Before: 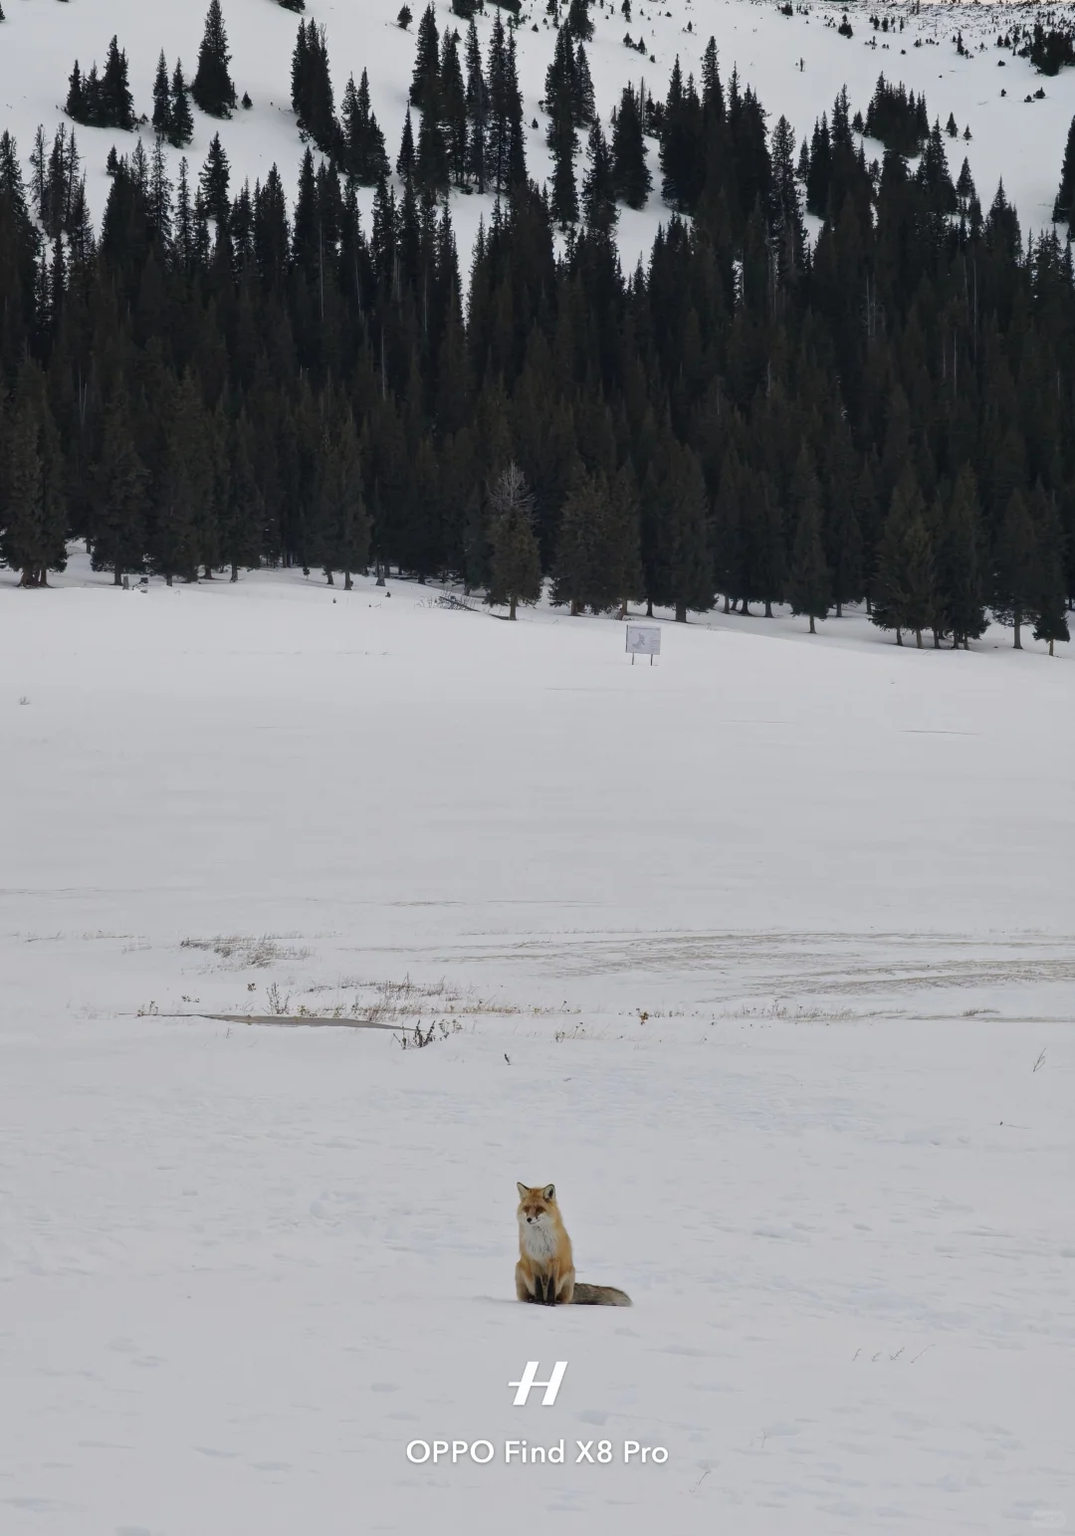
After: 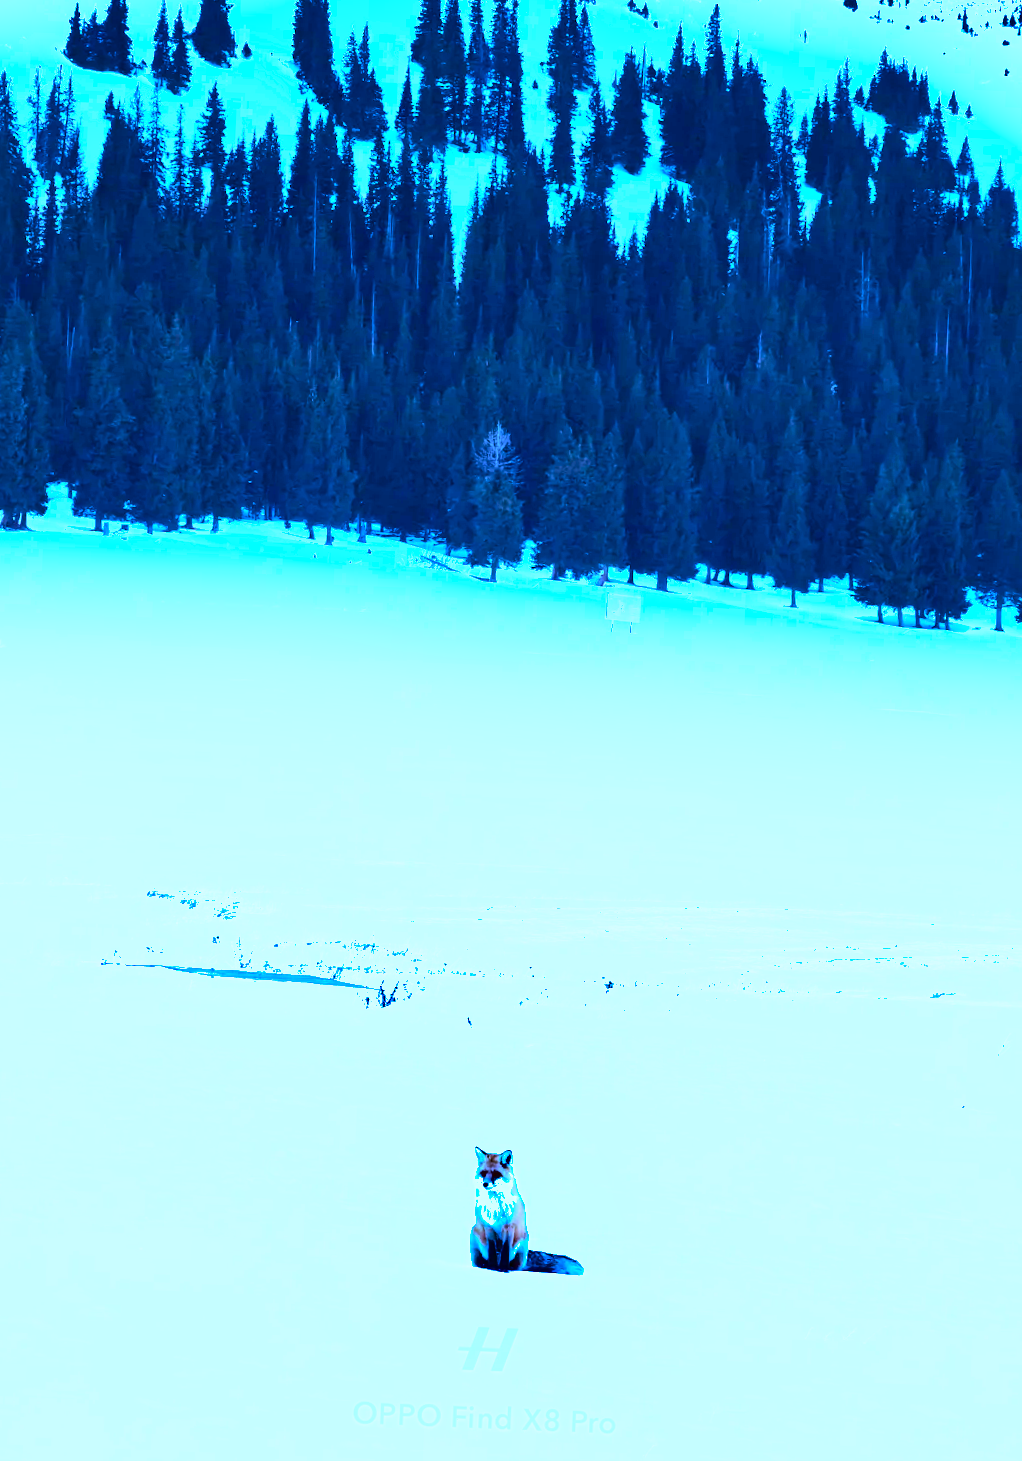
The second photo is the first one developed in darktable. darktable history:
shadows and highlights: shadows 39.79, highlights -53.36, low approximation 0.01, soften with gaussian
contrast brightness saturation: contrast 0.229, brightness 0.097, saturation 0.286
color balance rgb: perceptual saturation grading › global saturation -0.074%, perceptual brilliance grading › global brilliance -4.482%, perceptual brilliance grading › highlights 25.168%, perceptual brilliance grading › mid-tones 7.01%, perceptual brilliance grading › shadows -4.897%, global vibrance 20%
crop and rotate: angle -2.28°
exposure: black level correction 0, exposure 1.292 EV, compensate highlight preservation false
local contrast: mode bilateral grid, contrast 20, coarseness 50, detail 132%, midtone range 0.2
color calibration: illuminant as shot in camera, x 0.482, y 0.431, temperature 2423.58 K, gamut compression 2.99
